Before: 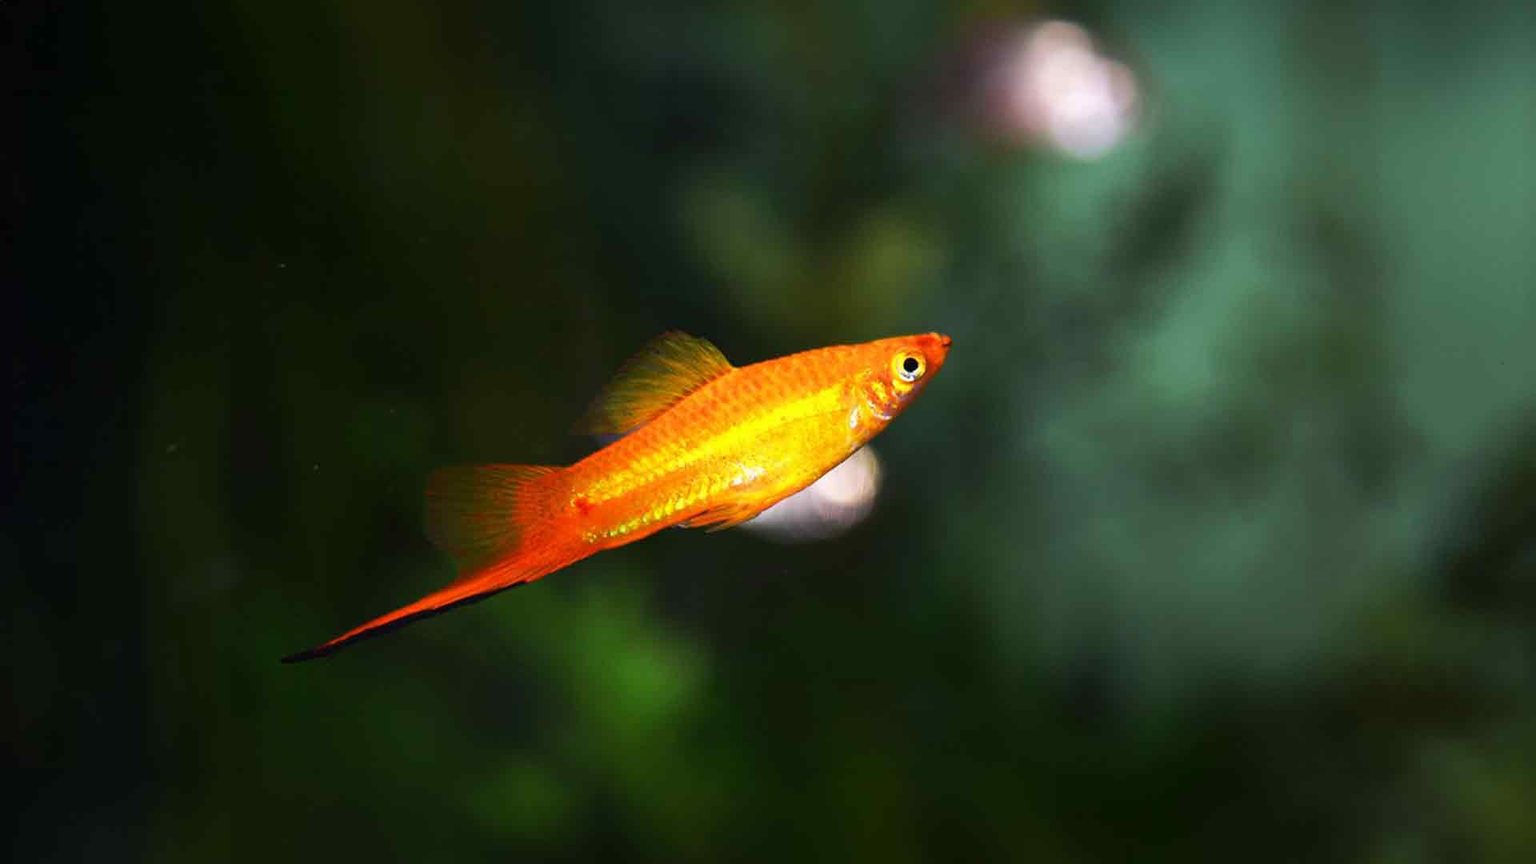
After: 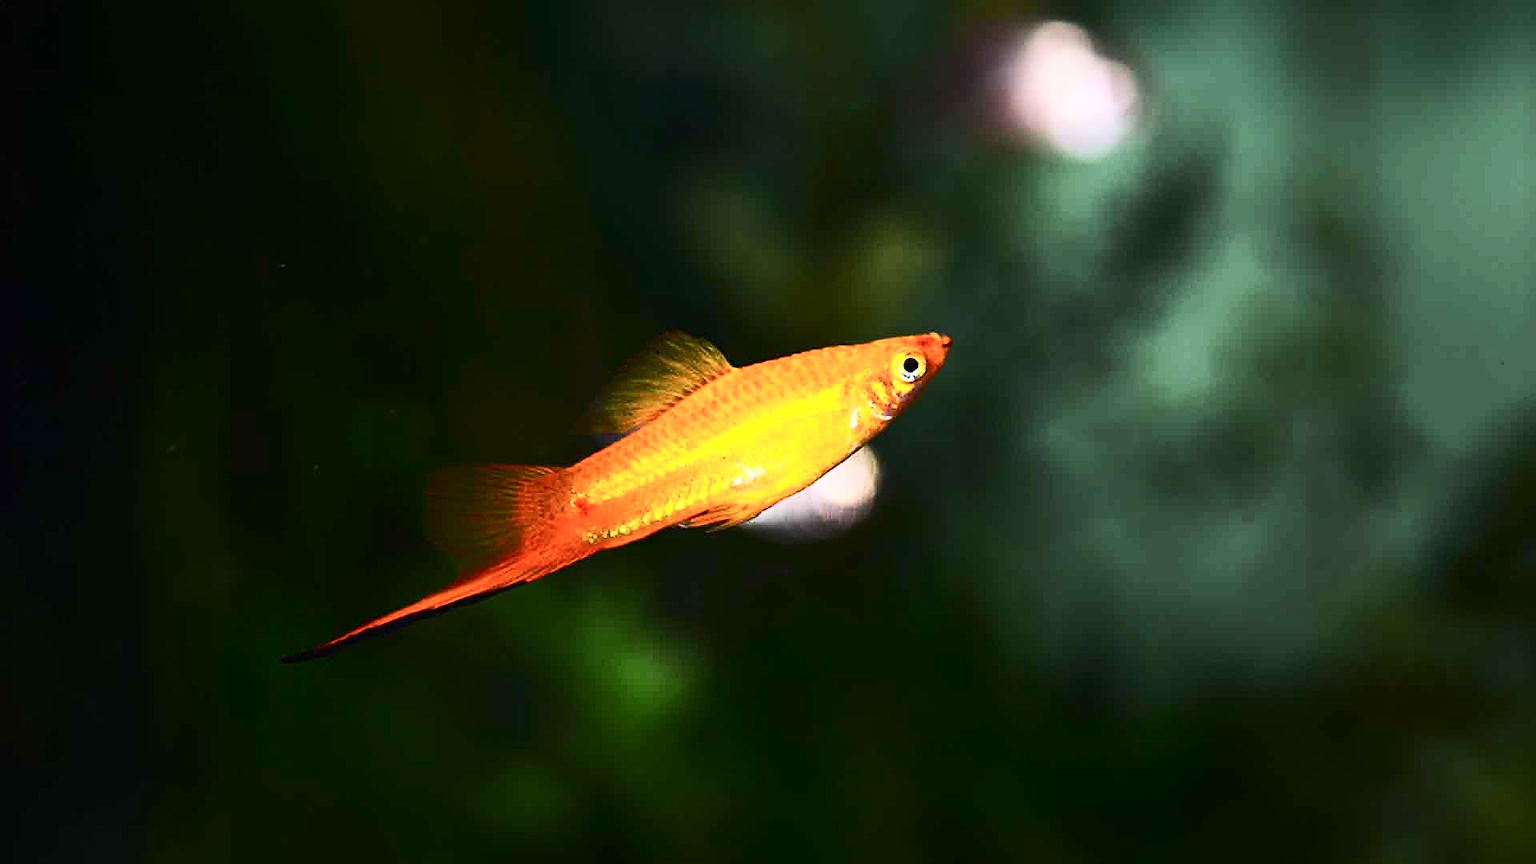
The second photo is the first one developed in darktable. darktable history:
contrast brightness saturation: contrast 0.375, brightness 0.113
sharpen: on, module defaults
